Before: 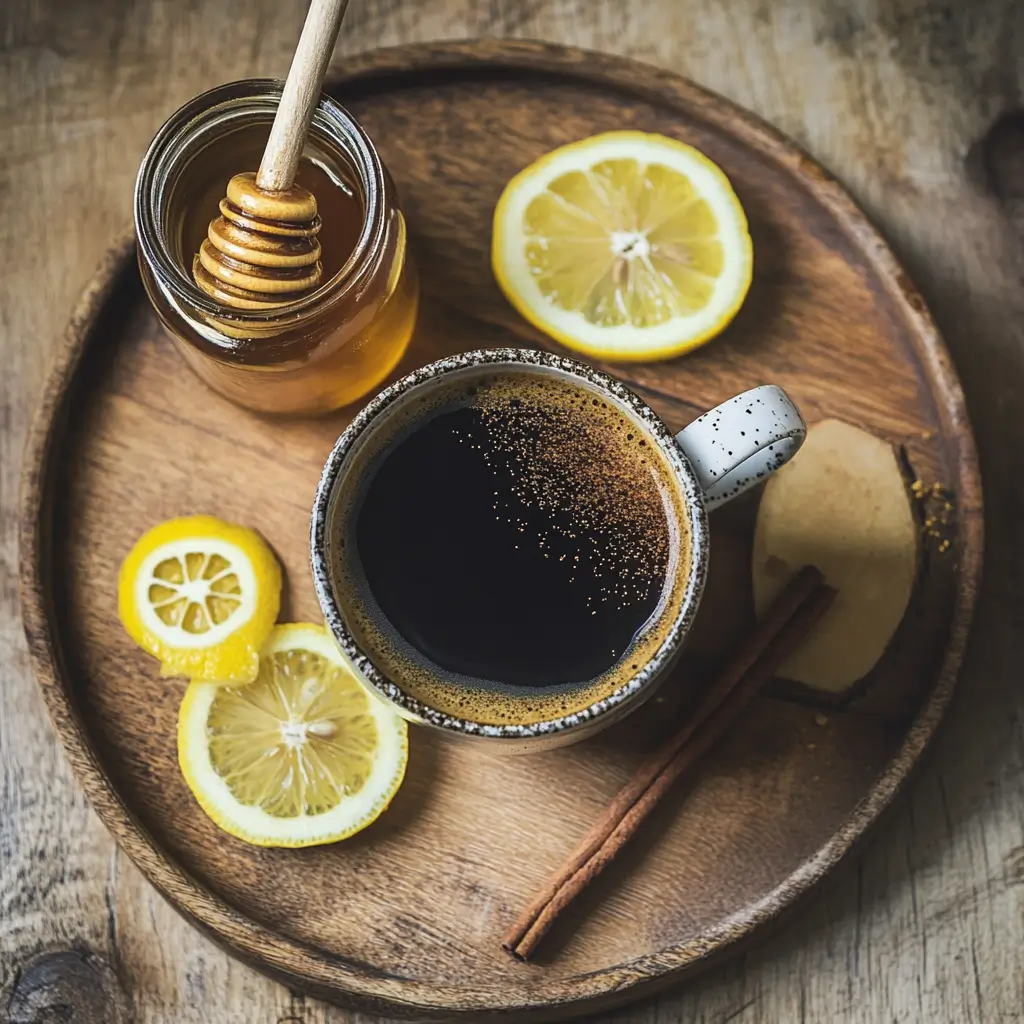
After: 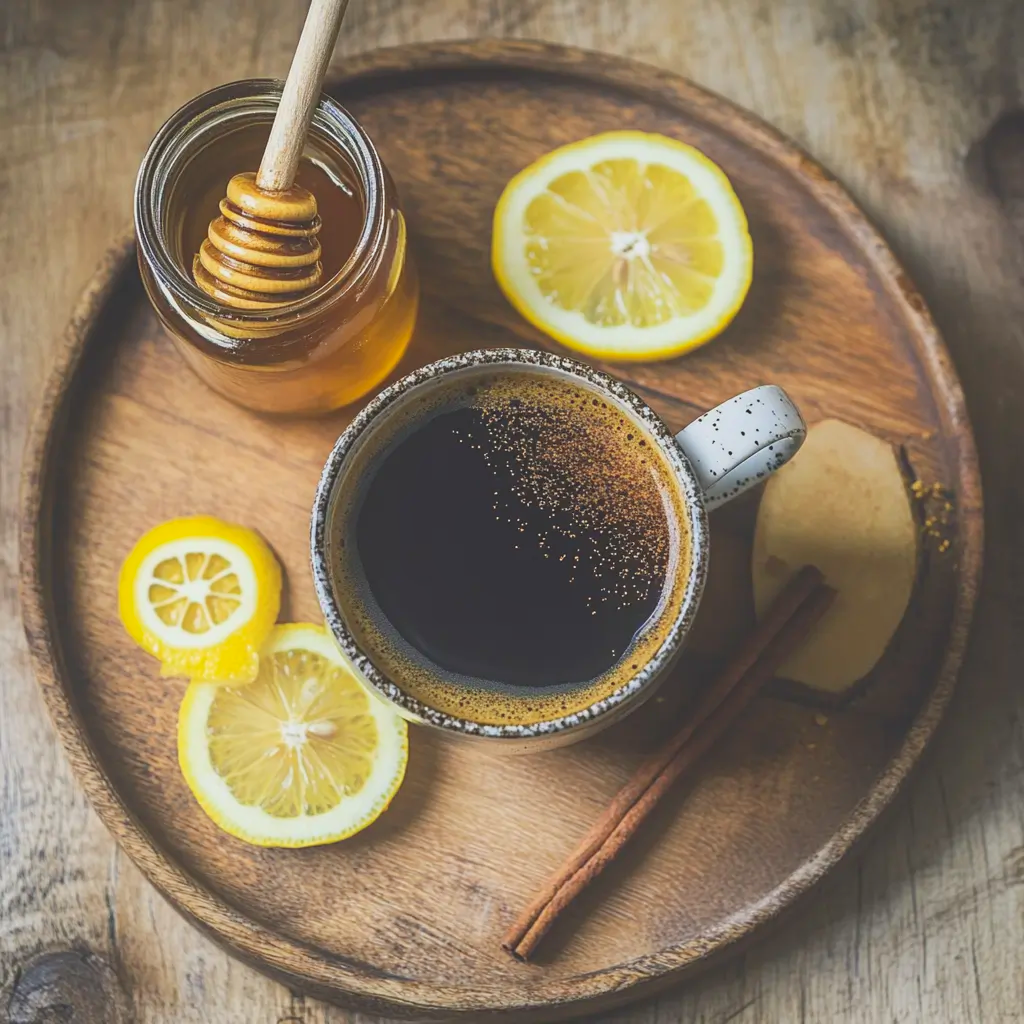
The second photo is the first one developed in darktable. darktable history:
exposure: black level correction 0, exposure 0.4 EV, compensate exposure bias true, compensate highlight preservation false
contrast brightness saturation: contrast -0.28
shadows and highlights: shadows -21.3, highlights 100, soften with gaussian
